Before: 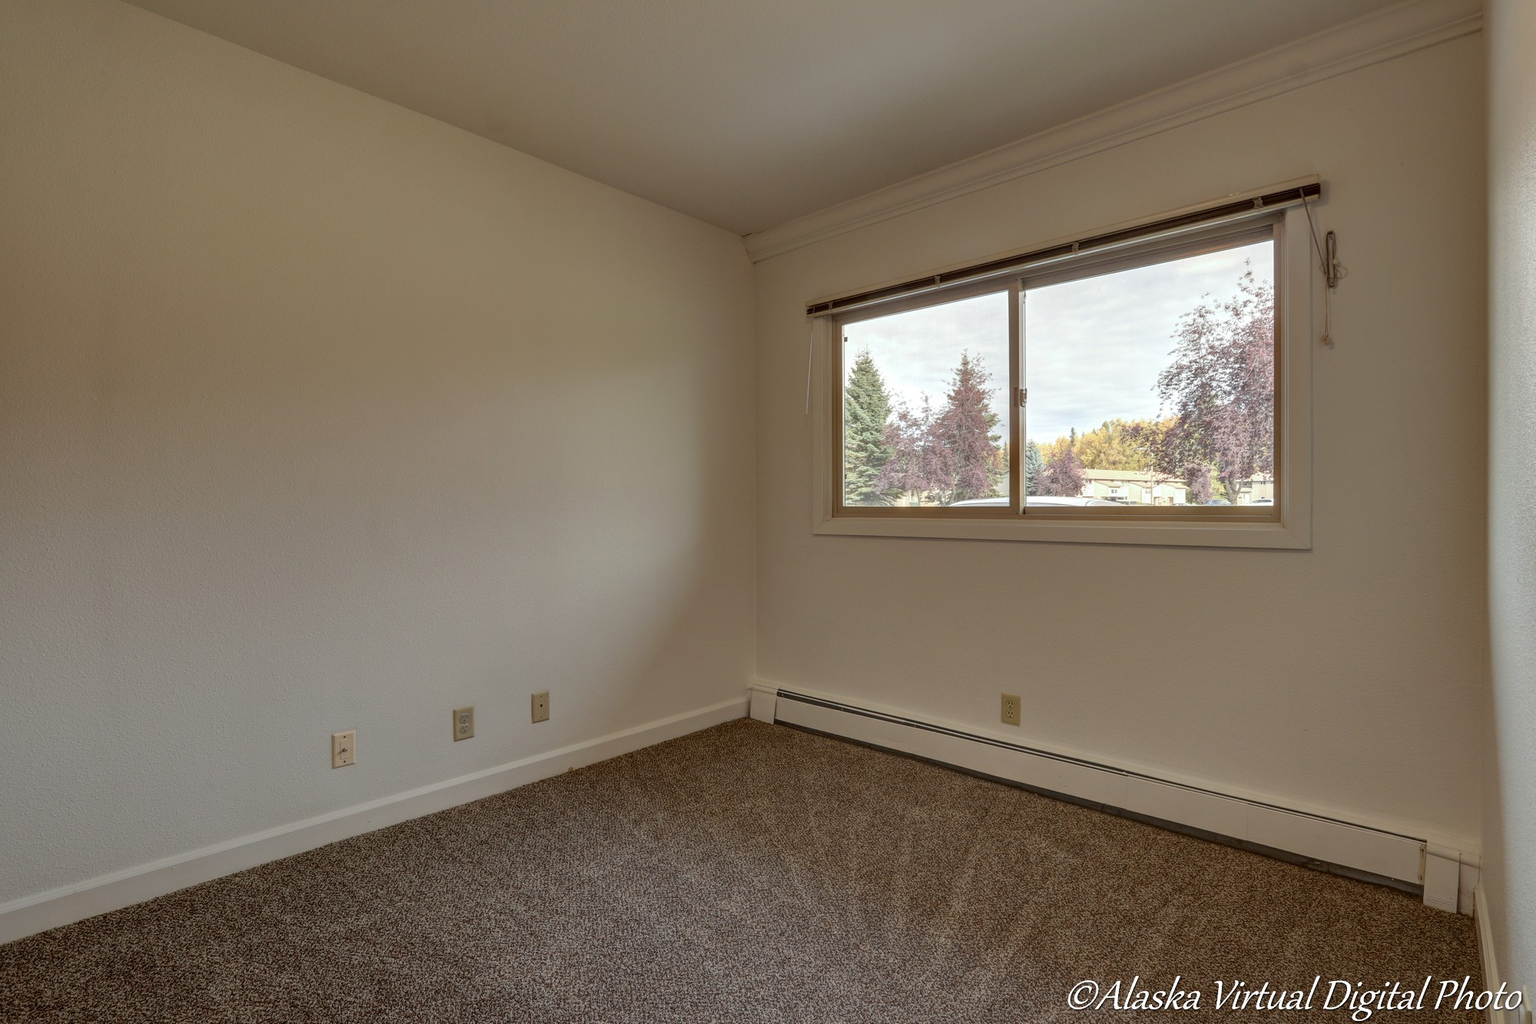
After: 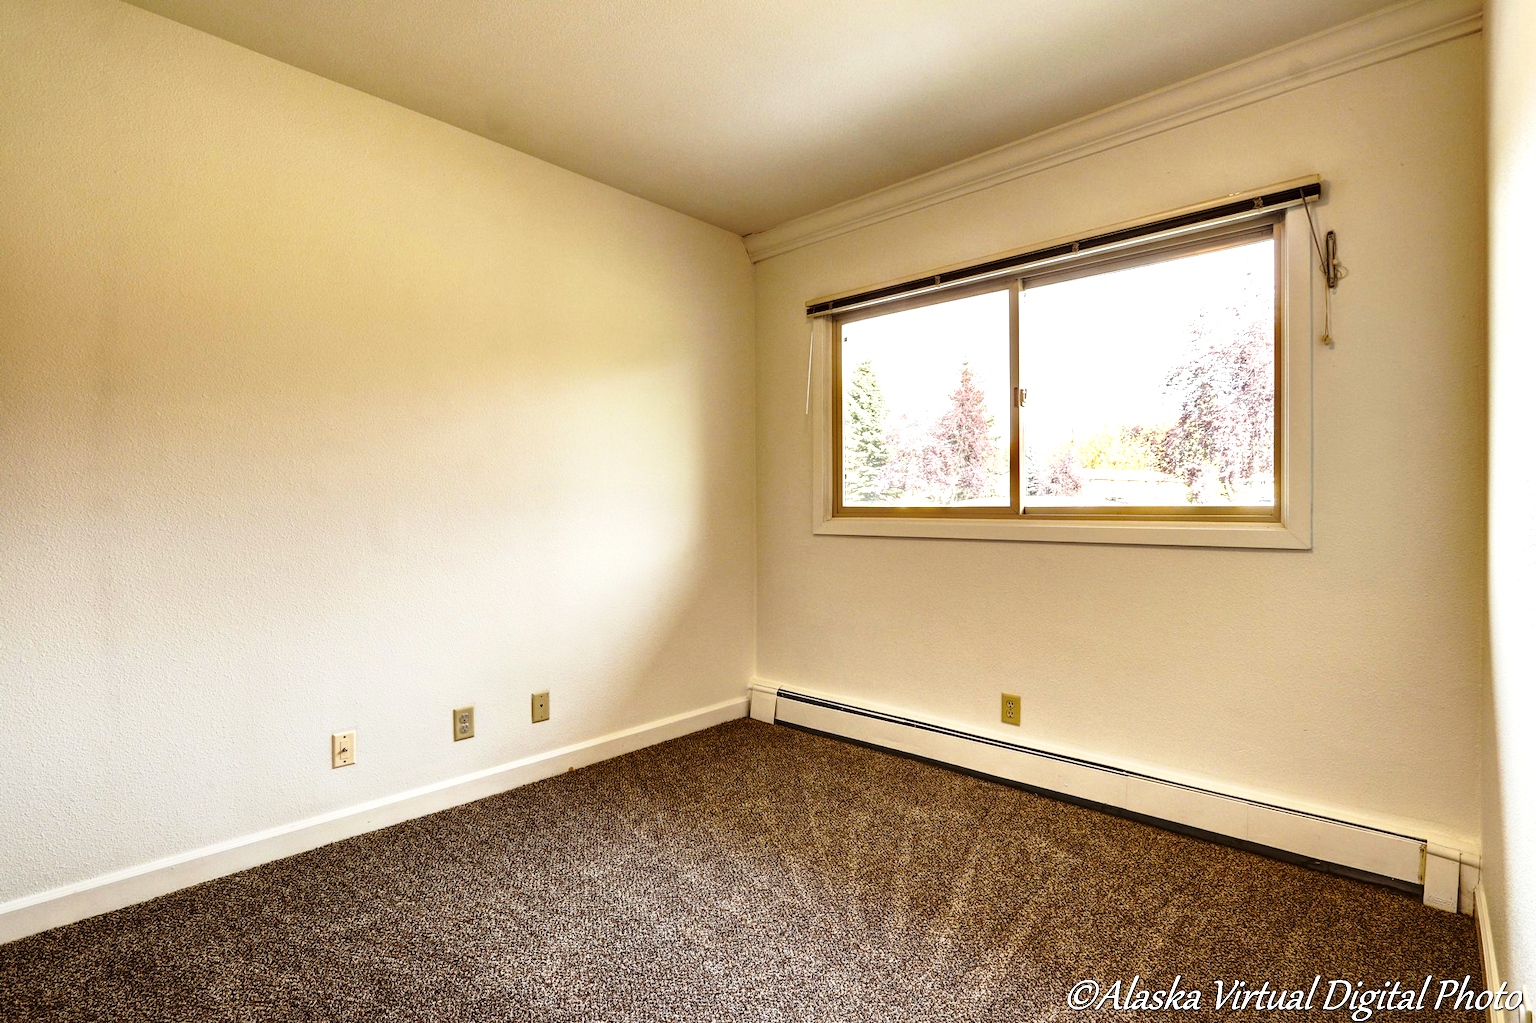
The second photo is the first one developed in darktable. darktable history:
base curve: curves: ch0 [(0, 0) (0.028, 0.03) (0.121, 0.232) (0.46, 0.748) (0.859, 0.968) (1, 1)], preserve colors none
color balance rgb: linear chroma grading › global chroma 25.493%, perceptual saturation grading › global saturation 0.146%, perceptual brilliance grading › highlights 74.881%, perceptual brilliance grading › shadows -30.394%, global vibrance 20%
